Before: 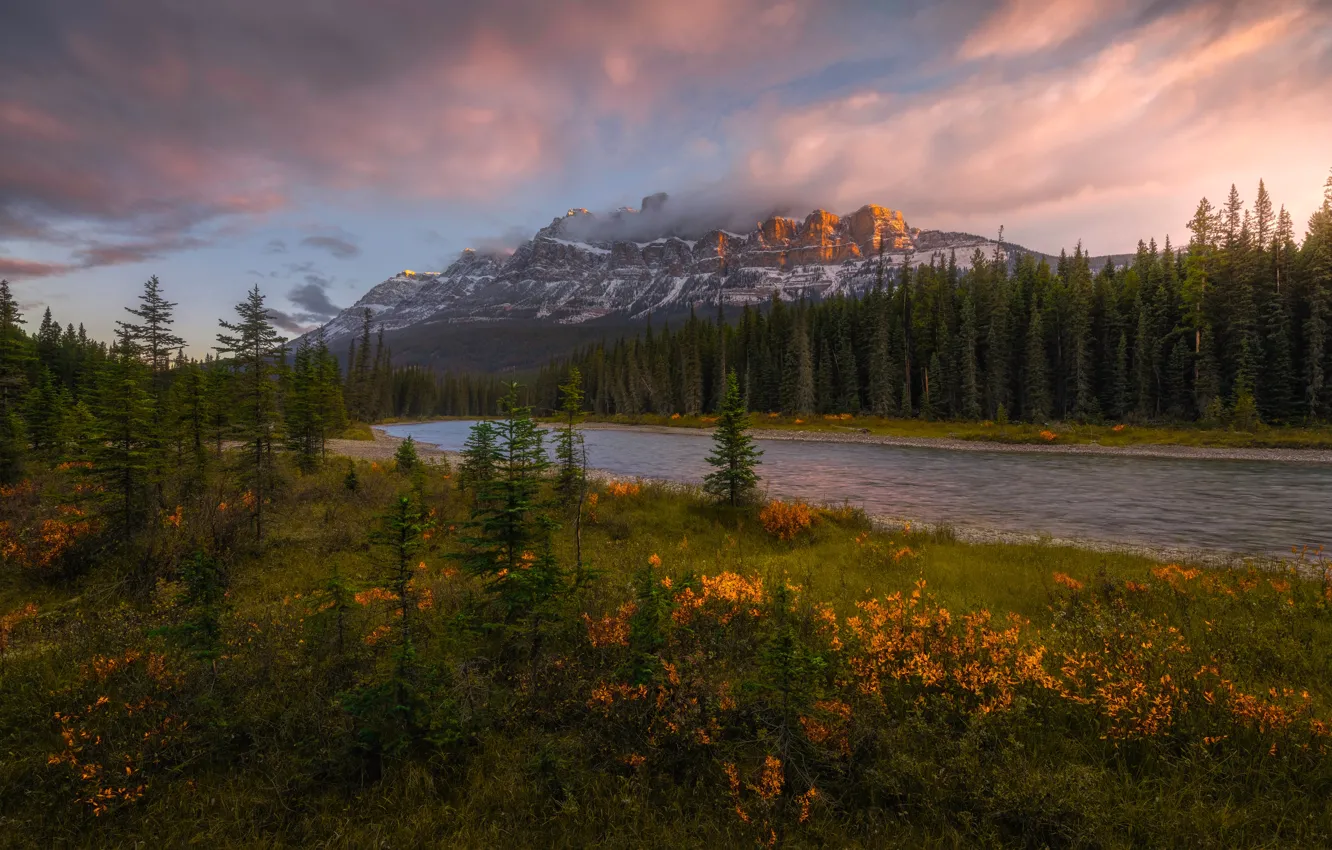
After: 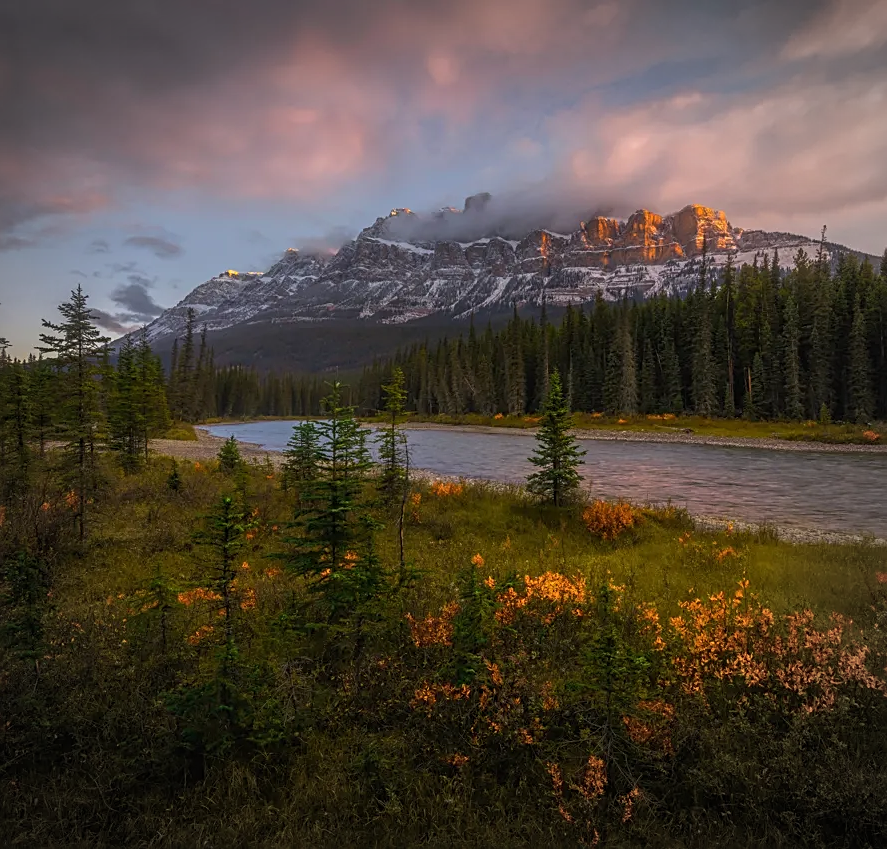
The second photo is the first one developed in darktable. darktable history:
crop and rotate: left 13.342%, right 19.991%
sharpen: on, module defaults
vignetting: width/height ratio 1.094
